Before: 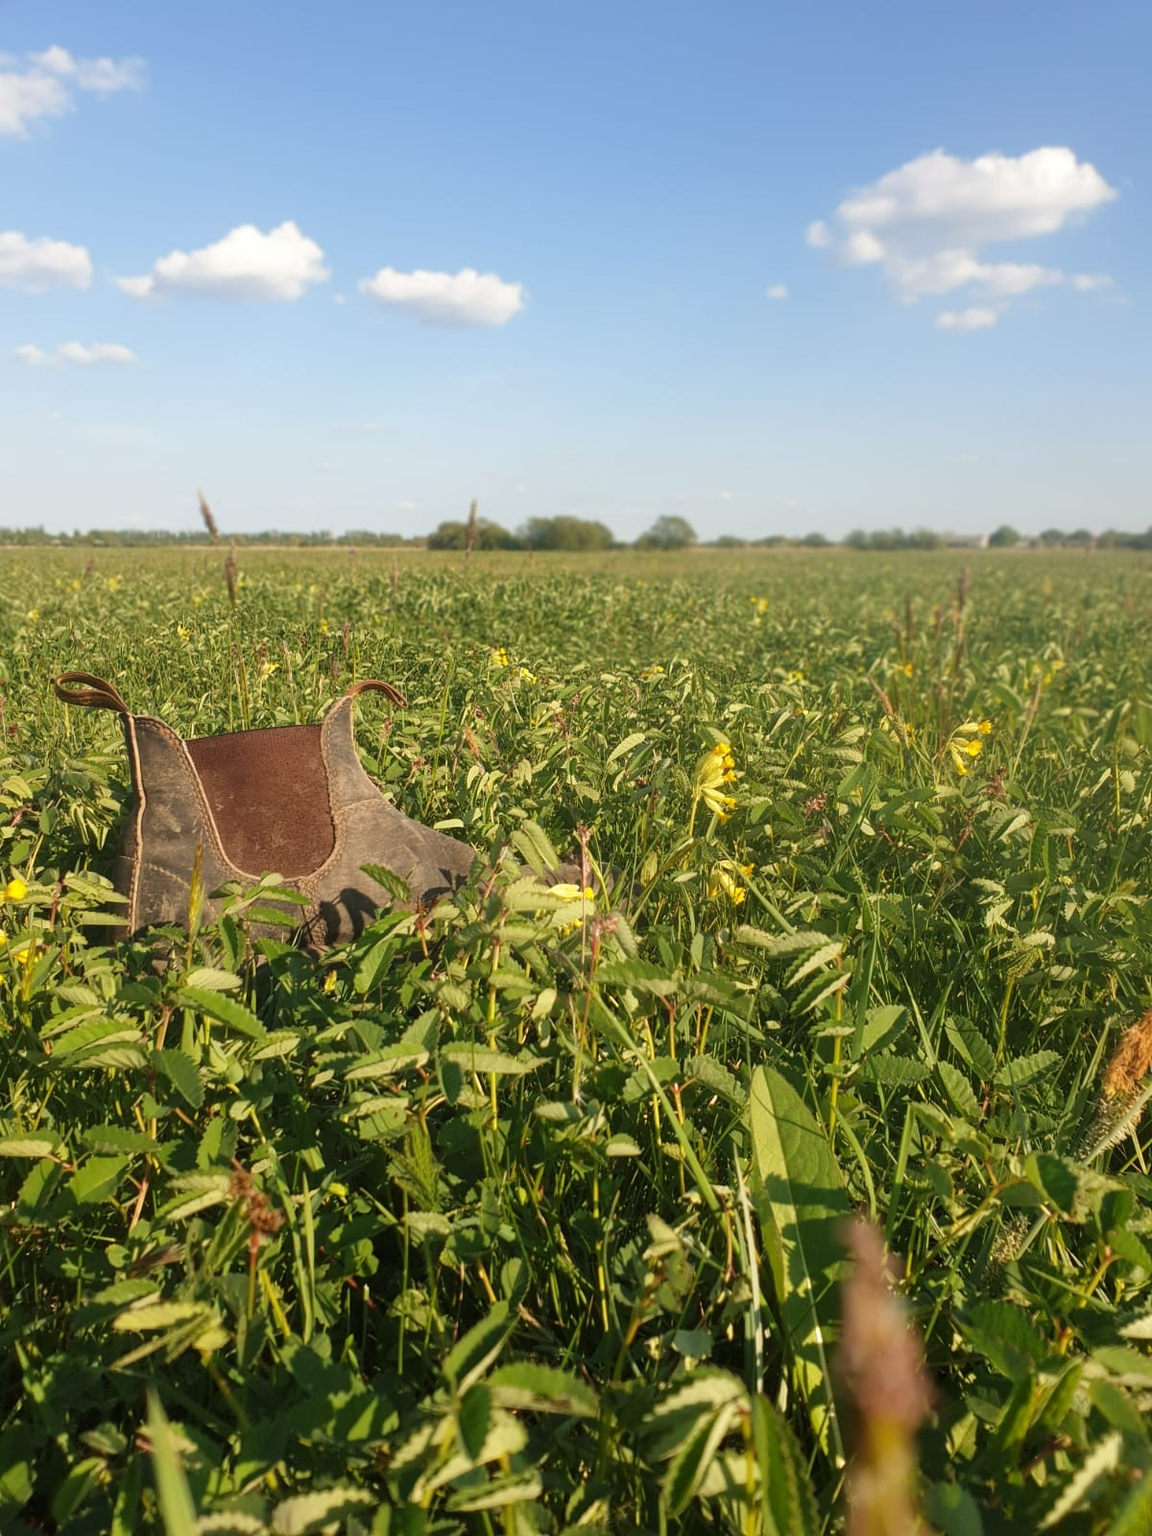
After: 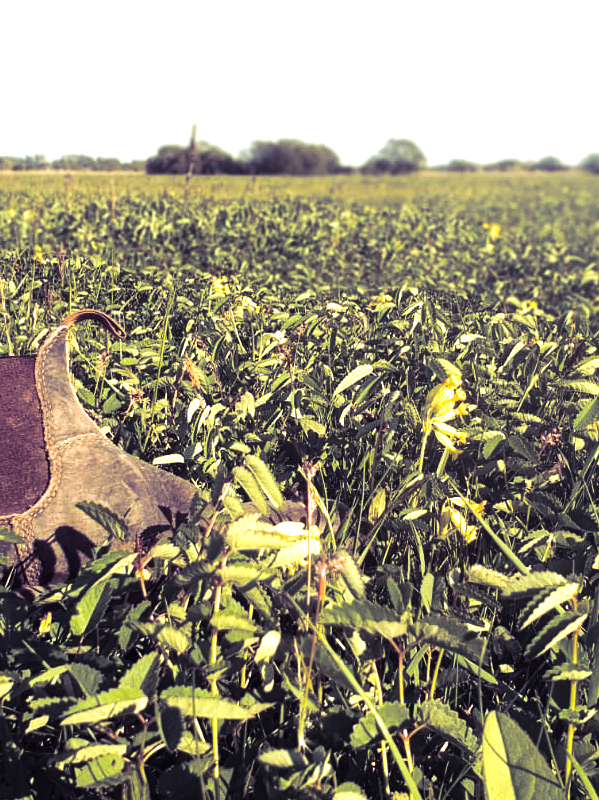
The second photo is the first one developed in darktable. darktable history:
split-toning: shadows › hue 255.6°, shadows › saturation 0.66, highlights › hue 43.2°, highlights › saturation 0.68, balance -50.1
tone equalizer: -8 EV -1.08 EV, -7 EV -1.01 EV, -6 EV -0.867 EV, -5 EV -0.578 EV, -3 EV 0.578 EV, -2 EV 0.867 EV, -1 EV 1.01 EV, +0 EV 1.08 EV, edges refinement/feathering 500, mask exposure compensation -1.57 EV, preserve details no
crop: left 25%, top 25%, right 25%, bottom 25%
